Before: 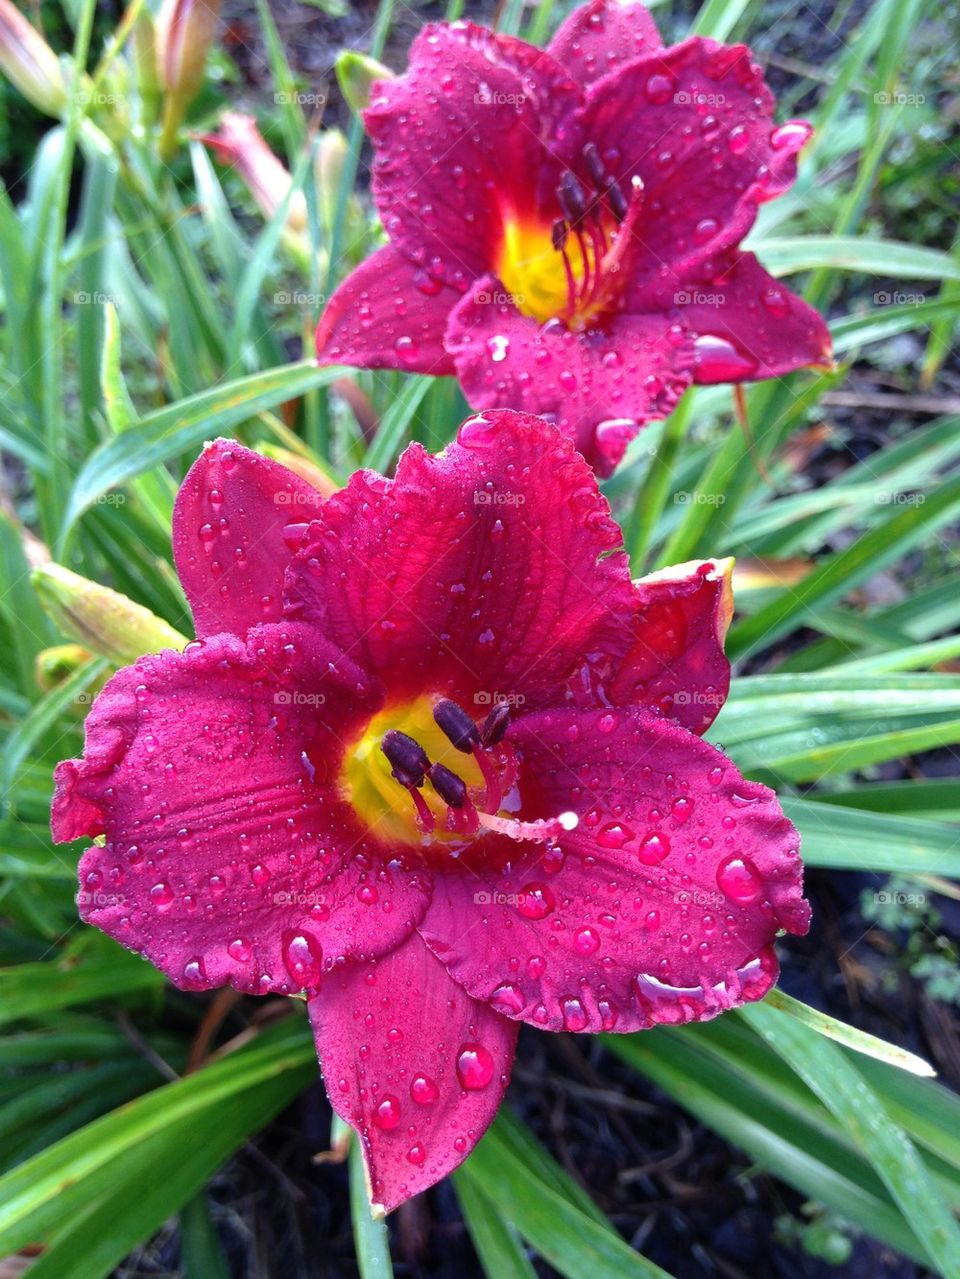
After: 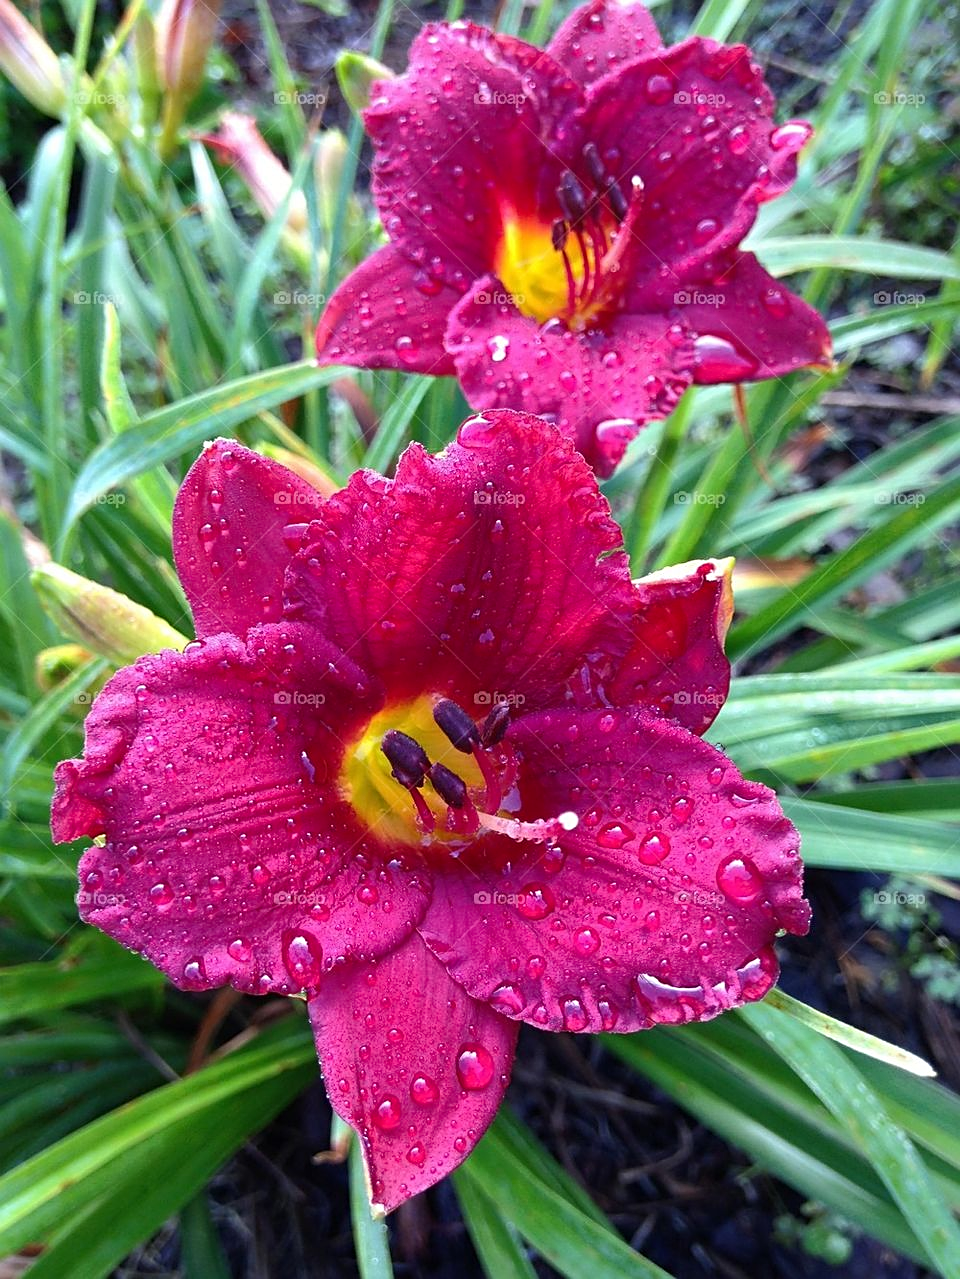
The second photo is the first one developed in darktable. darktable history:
sharpen: on, module defaults
tone curve: curves: ch0 [(0, 0) (0.003, 0.003) (0.011, 0.01) (0.025, 0.023) (0.044, 0.042) (0.069, 0.065) (0.1, 0.094) (0.136, 0.128) (0.177, 0.167) (0.224, 0.211) (0.277, 0.261) (0.335, 0.315) (0.399, 0.375) (0.468, 0.441) (0.543, 0.543) (0.623, 0.623) (0.709, 0.709) (0.801, 0.801) (0.898, 0.898) (1, 1)], color space Lab, independent channels, preserve colors none
